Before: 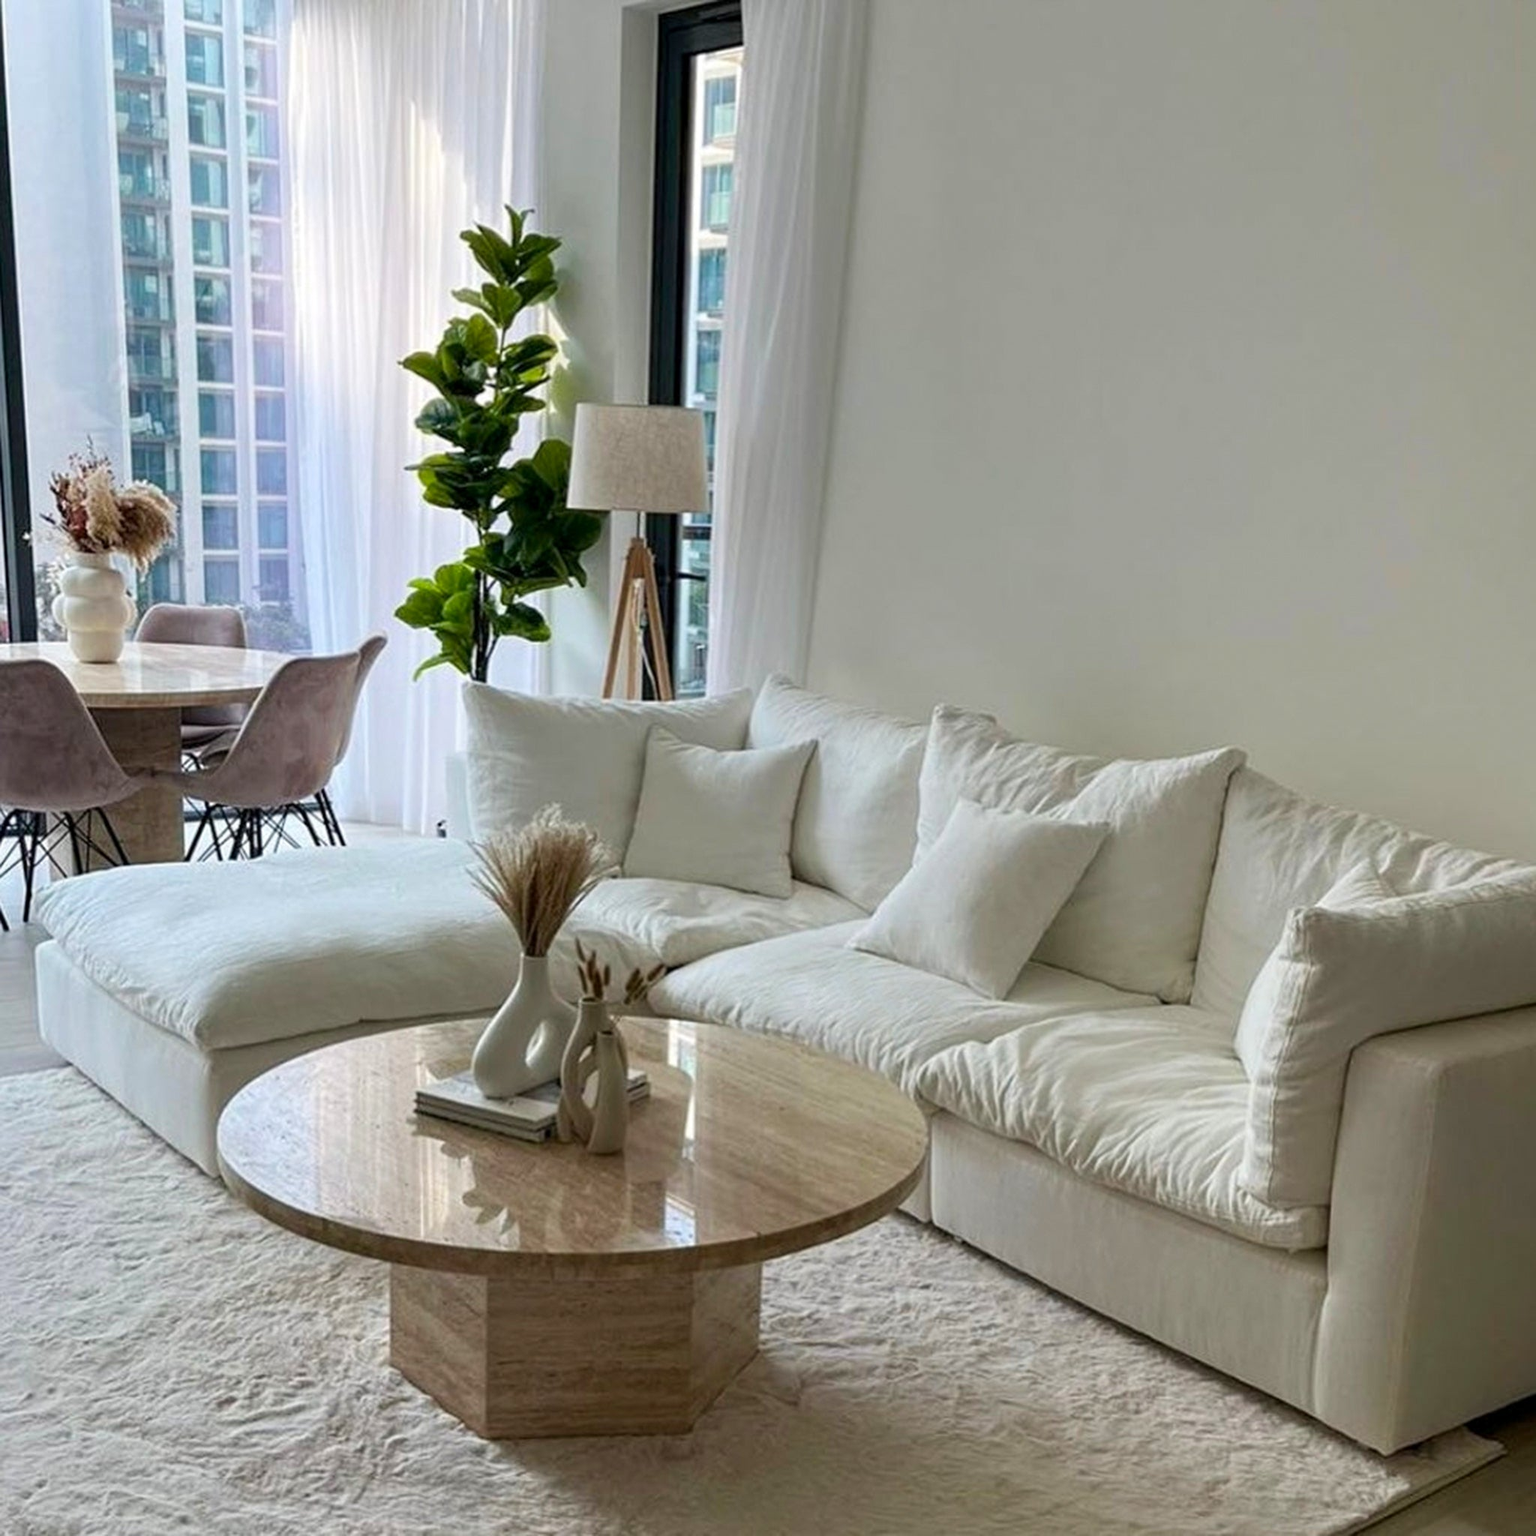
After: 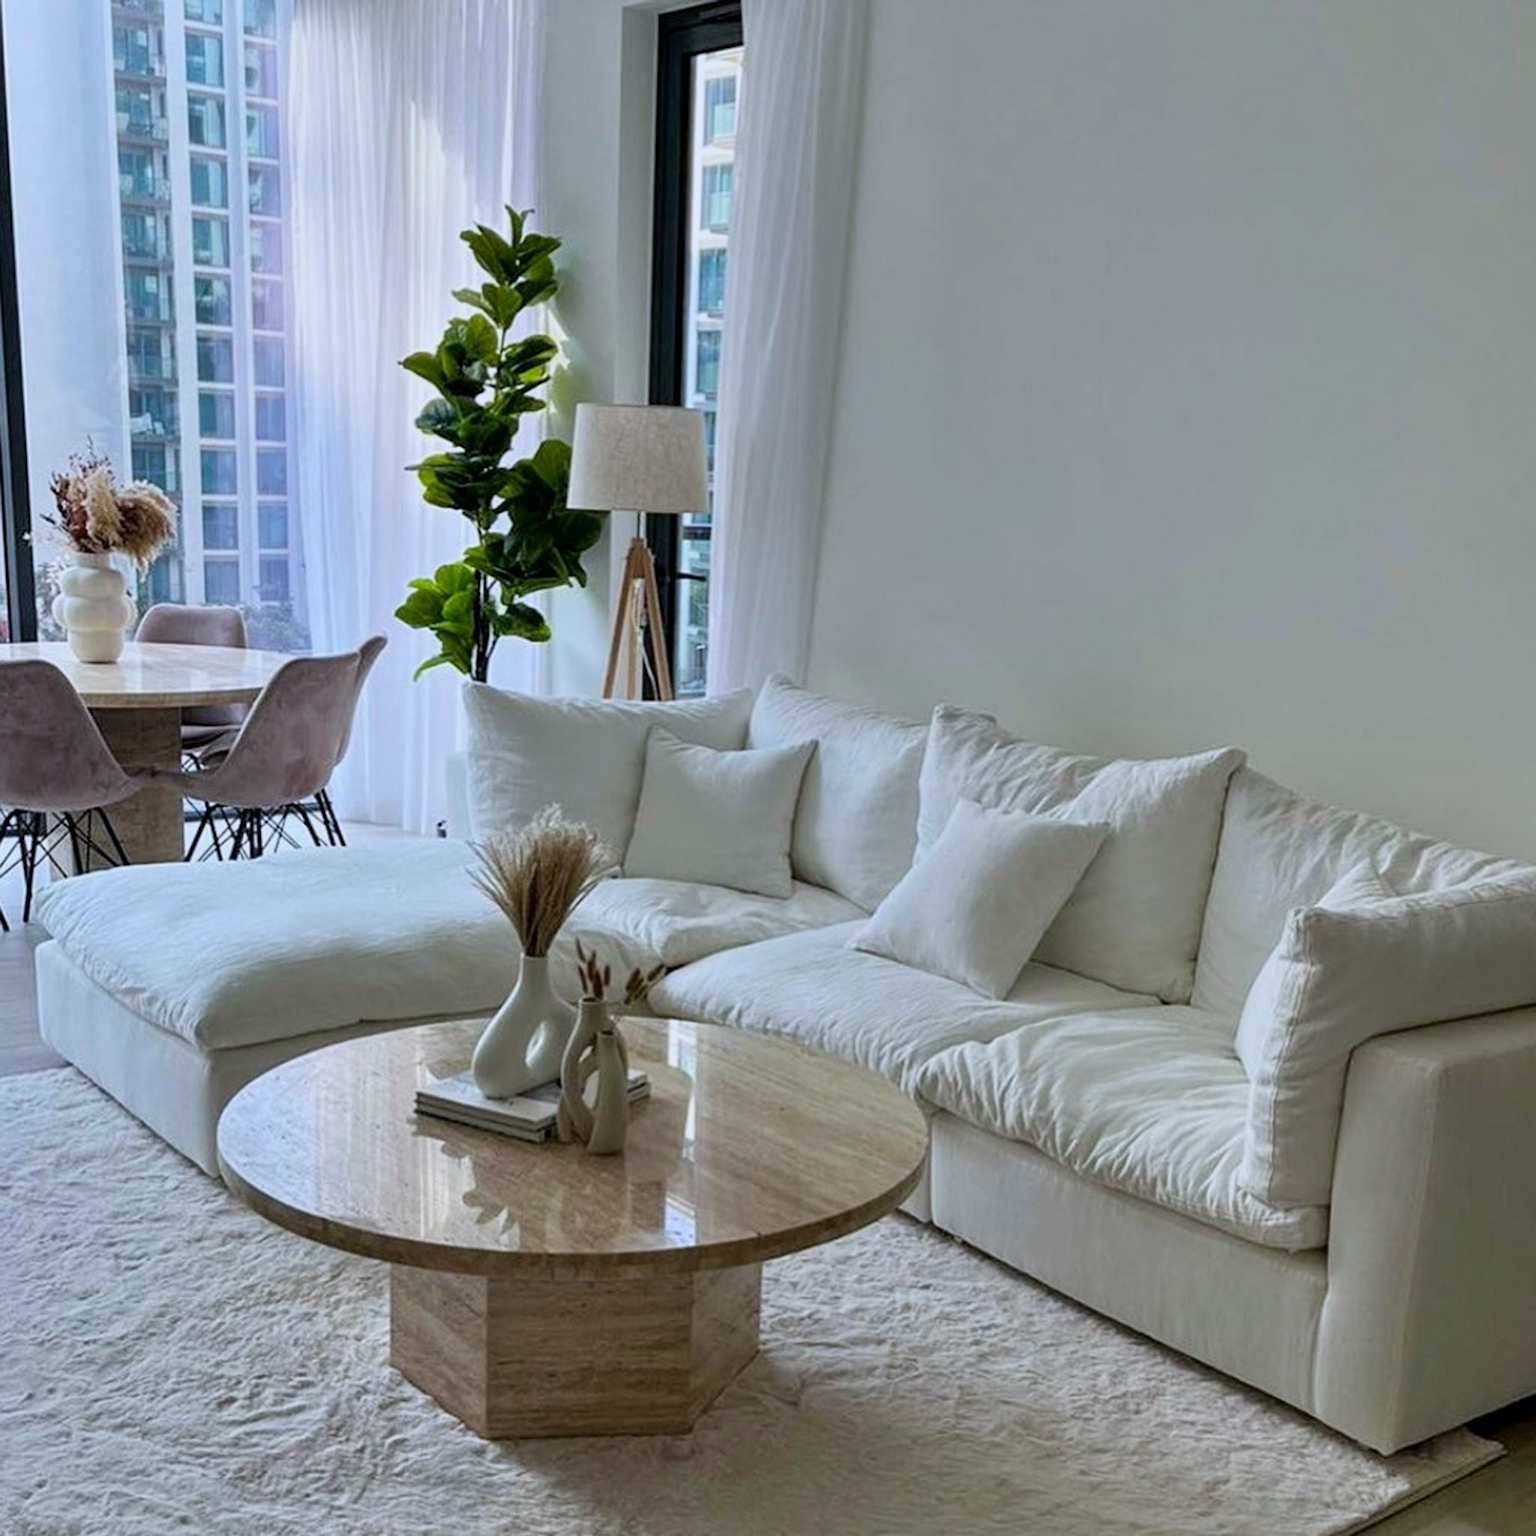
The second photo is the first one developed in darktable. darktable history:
white balance: red 0.954, blue 1.079
filmic rgb: black relative exposure -11.35 EV, white relative exposure 3.22 EV, hardness 6.76, color science v6 (2022)
shadows and highlights: soften with gaussian
